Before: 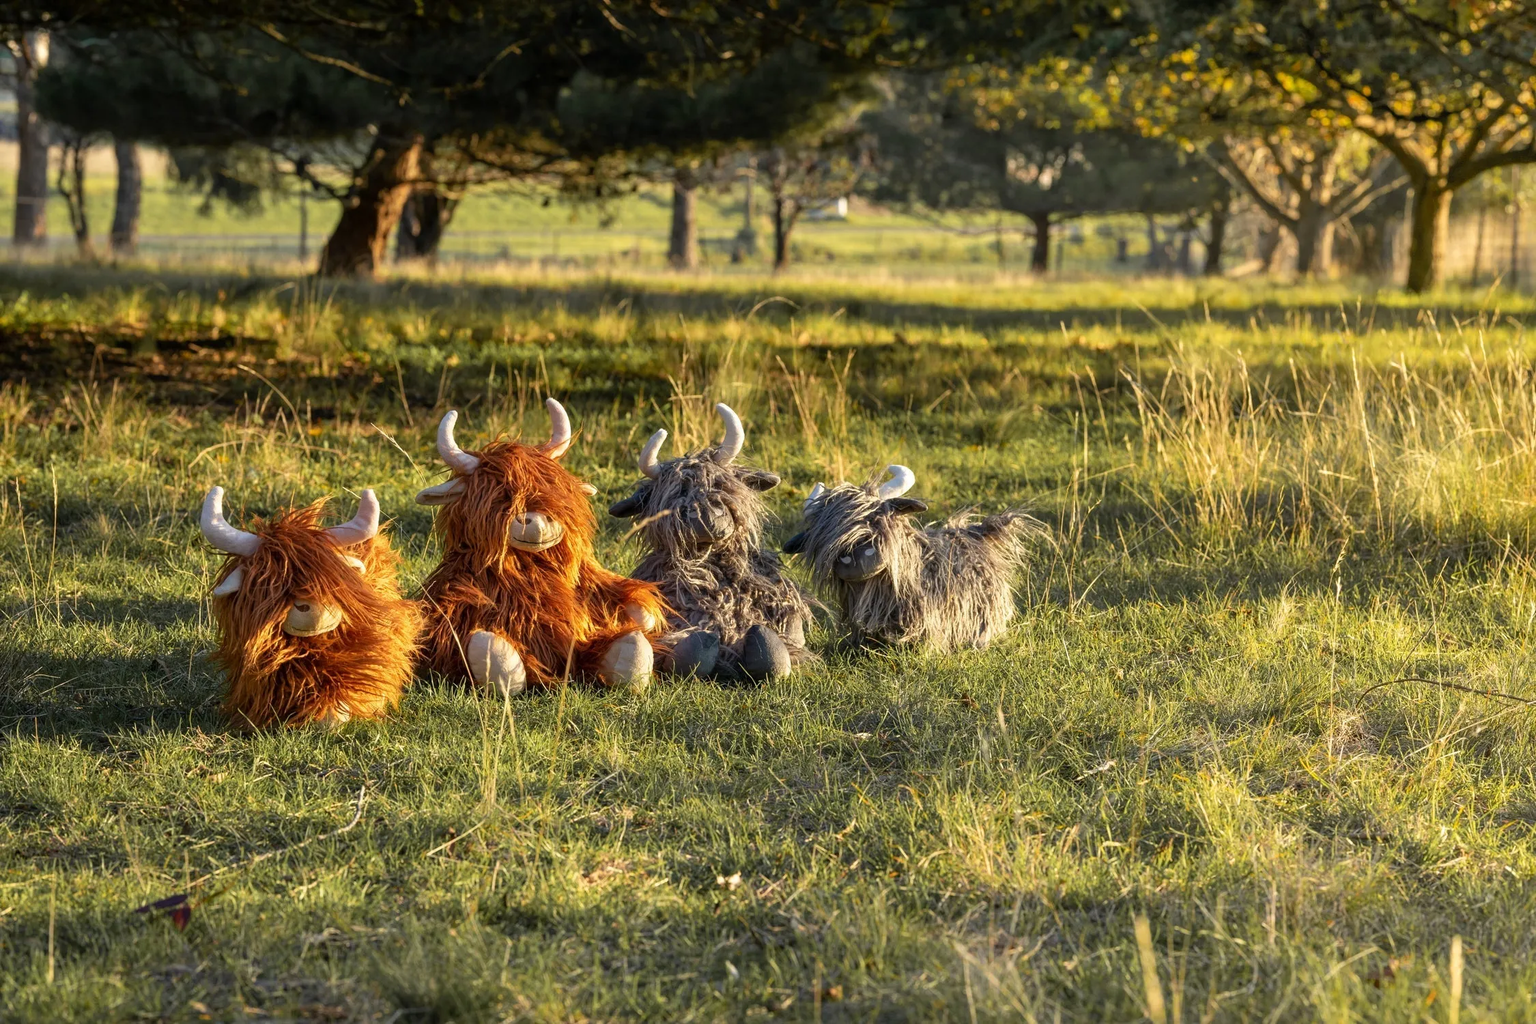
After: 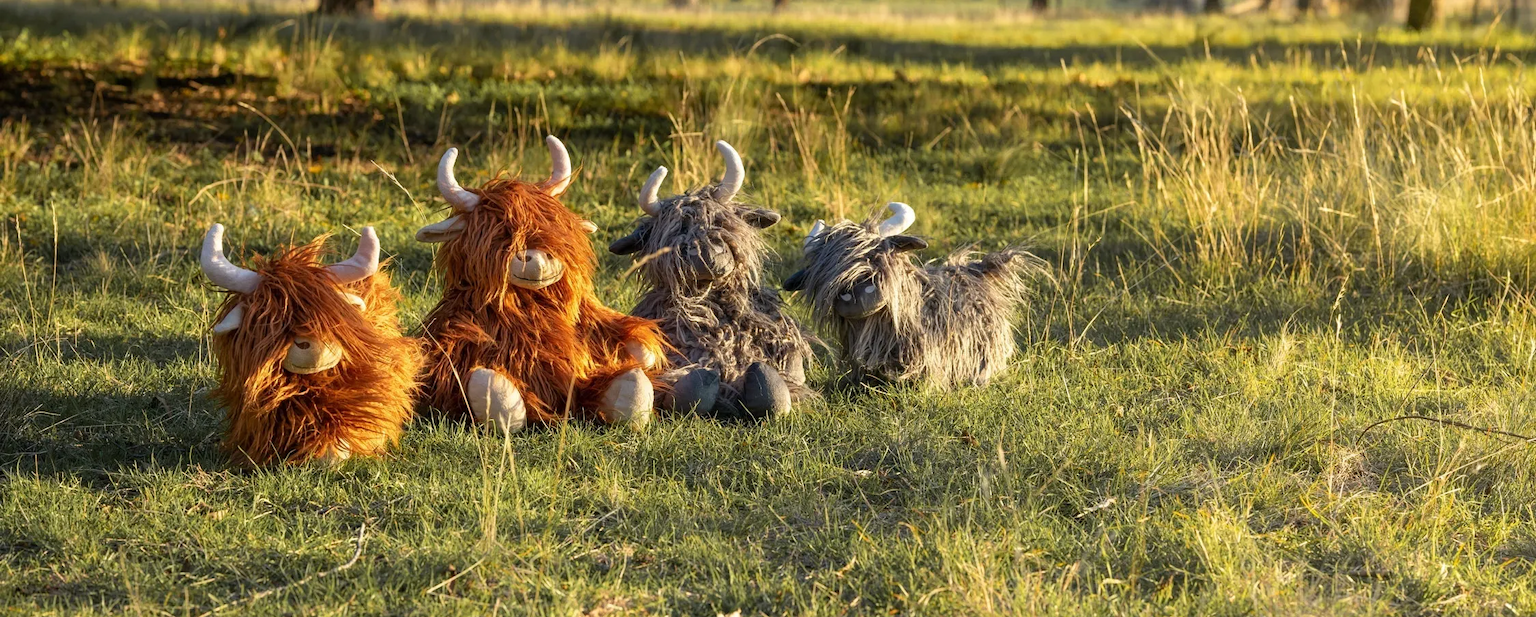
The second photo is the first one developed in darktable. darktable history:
crop and rotate: top 25.702%, bottom 13.969%
